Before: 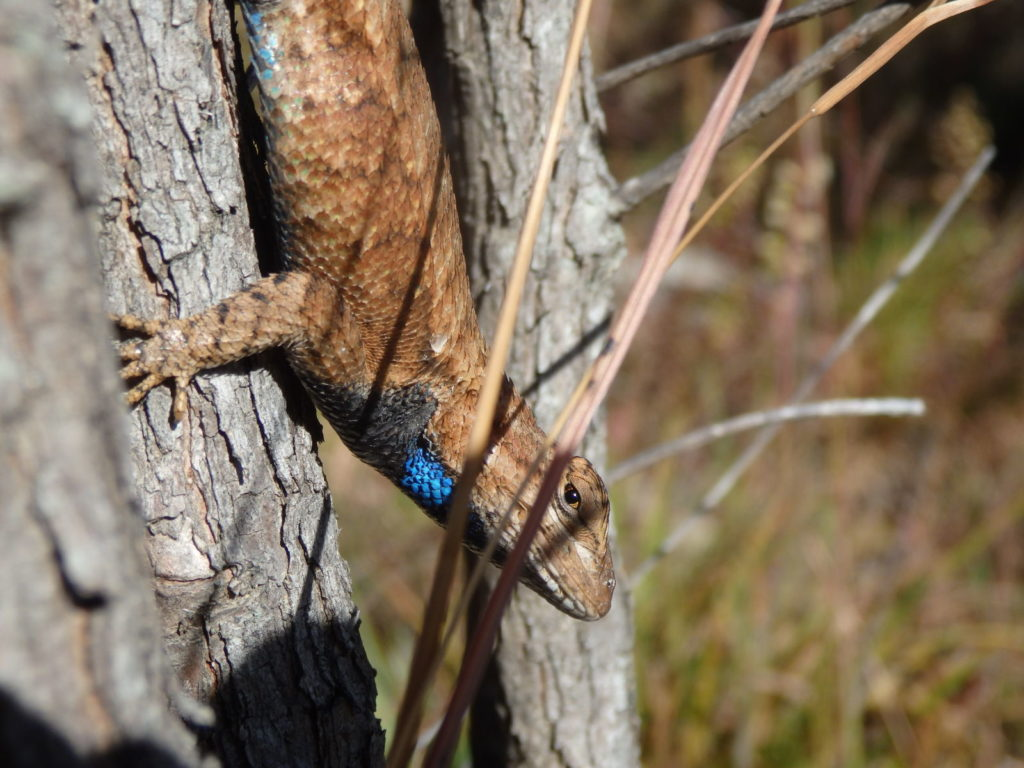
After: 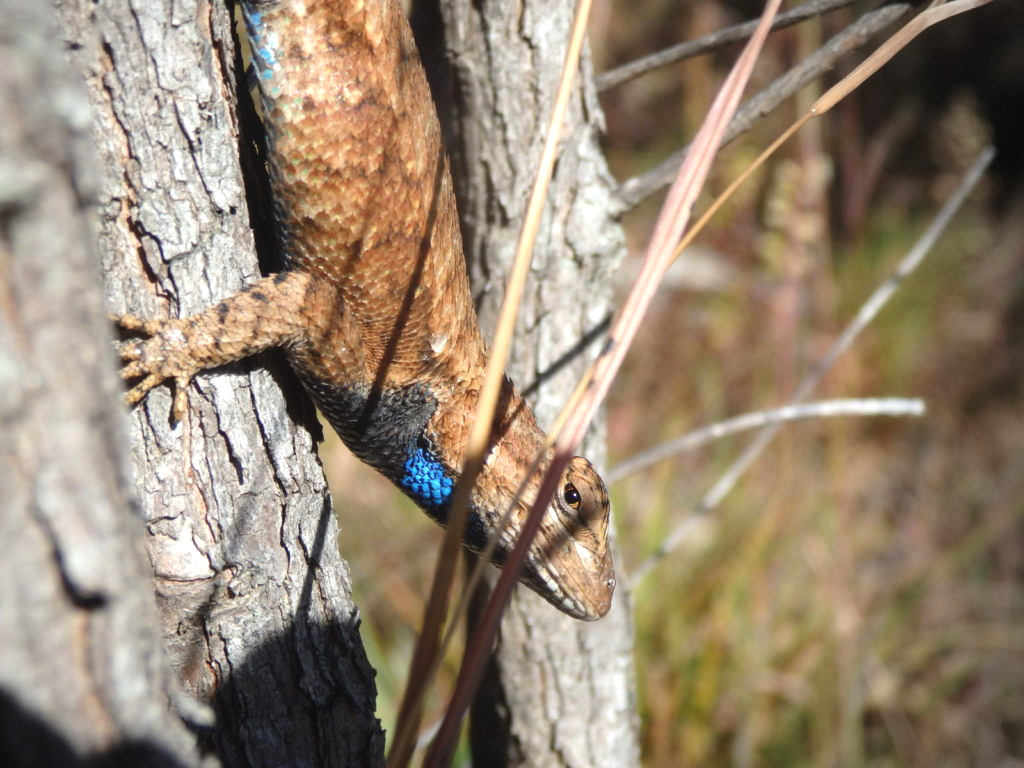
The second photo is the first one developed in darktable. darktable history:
exposure: black level correction -0.002, exposure 0.54 EV, compensate highlight preservation false
tone equalizer: on, module defaults
vignetting: center (-0.15, 0.013)
